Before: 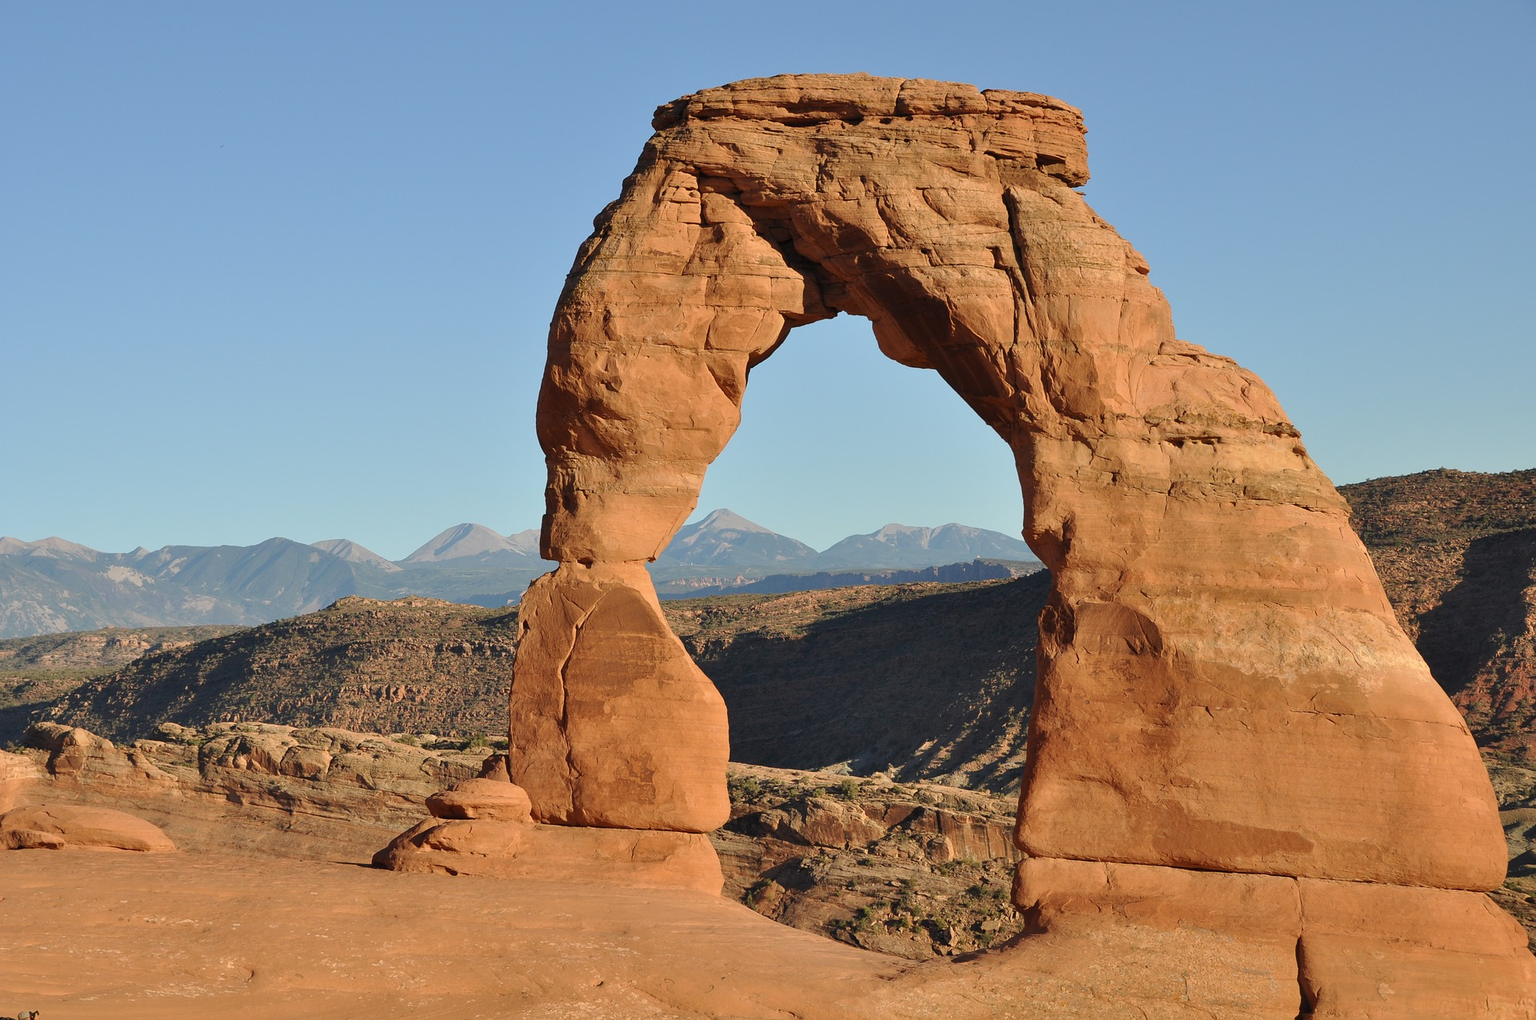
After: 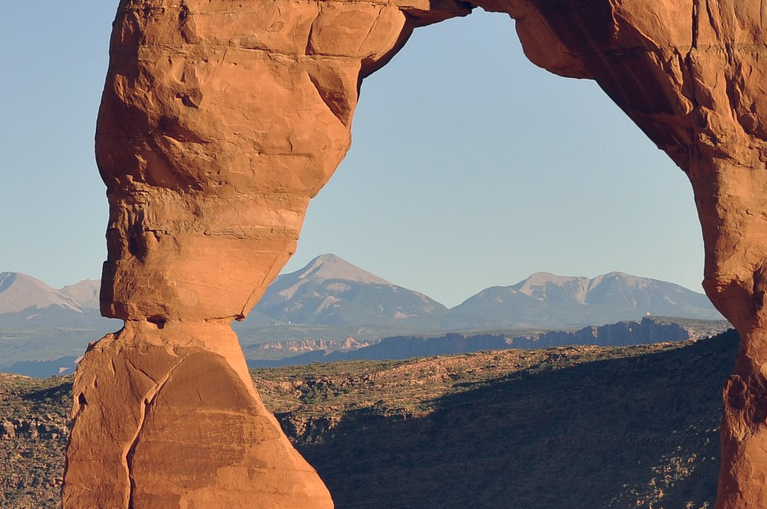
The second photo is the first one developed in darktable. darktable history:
color balance rgb: shadows lift › hue 87.51°, highlights gain › chroma 3.21%, highlights gain › hue 55.1°, global offset › chroma 0.15%, global offset › hue 253.66°, linear chroma grading › global chroma 0.5%
crop: left 30%, top 30%, right 30%, bottom 30%
